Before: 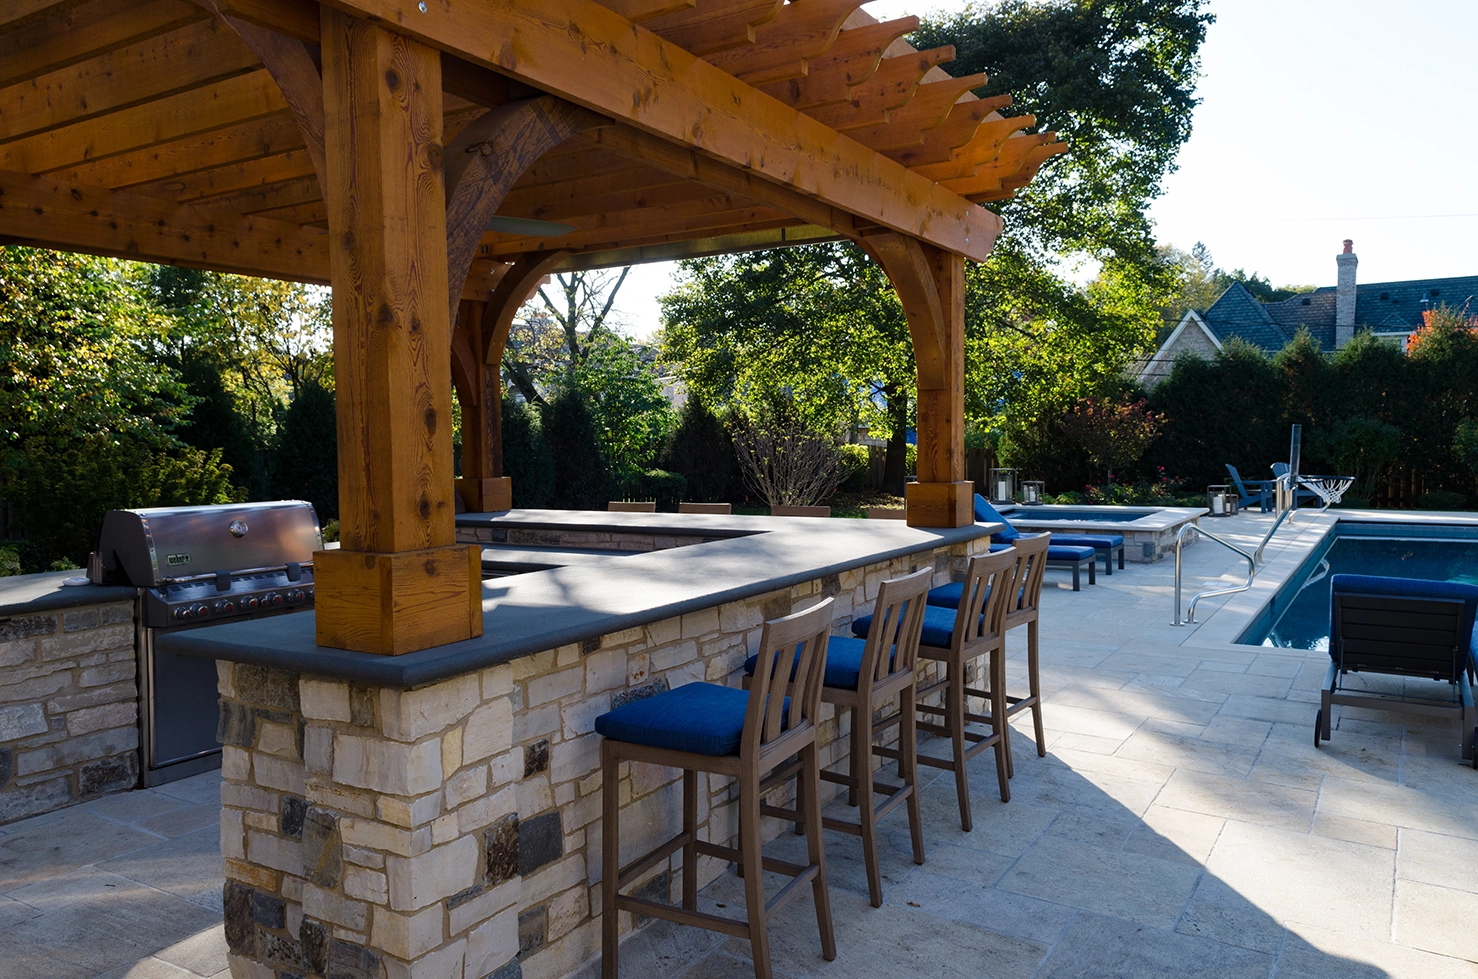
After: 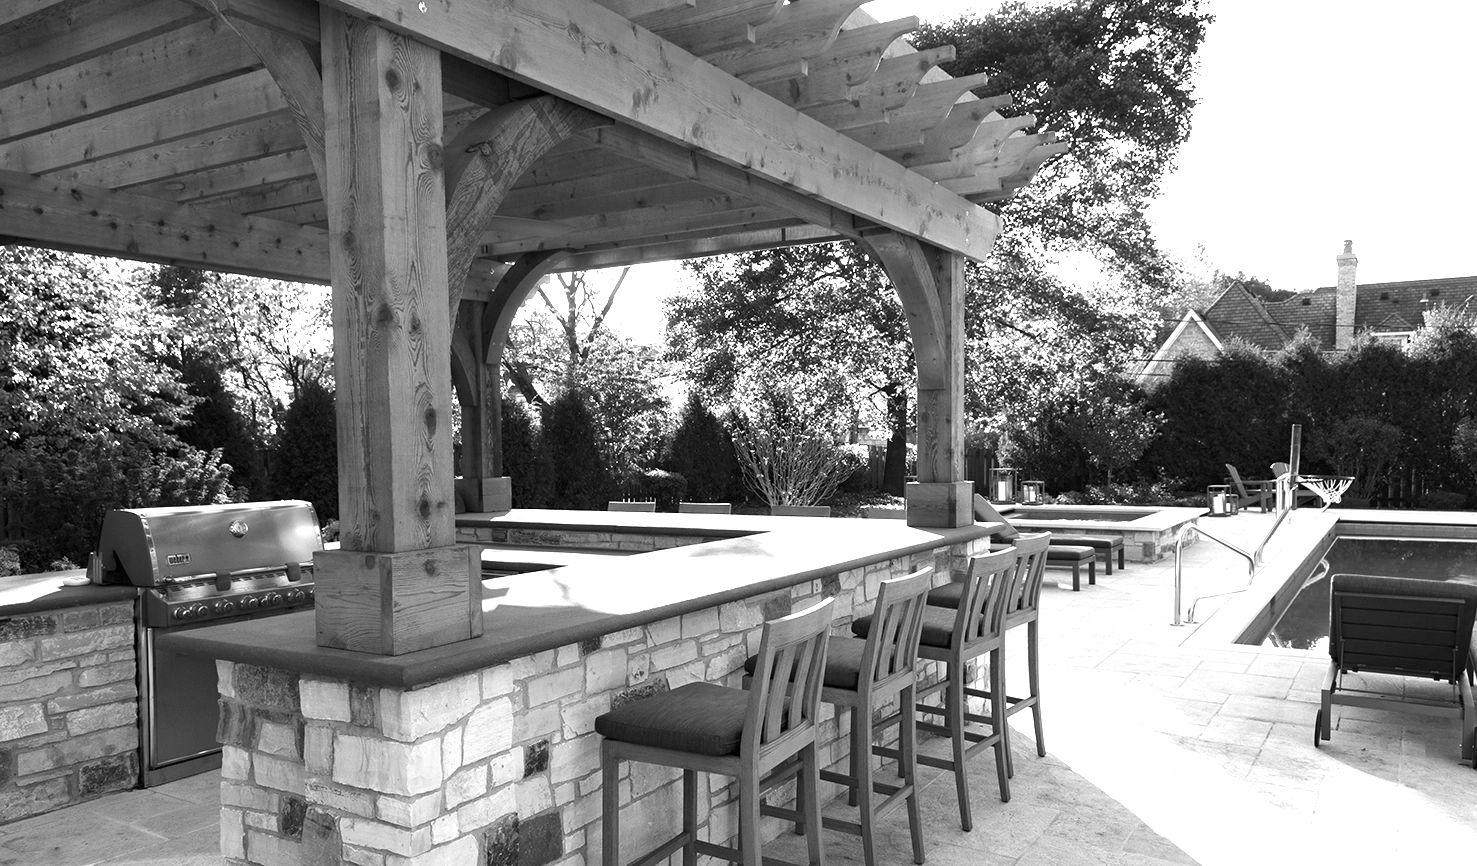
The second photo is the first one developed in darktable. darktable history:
monochrome: on, module defaults
crop and rotate: top 0%, bottom 11.49%
exposure: black level correction 0, exposure 1.6 EV, compensate exposure bias true, compensate highlight preservation false
